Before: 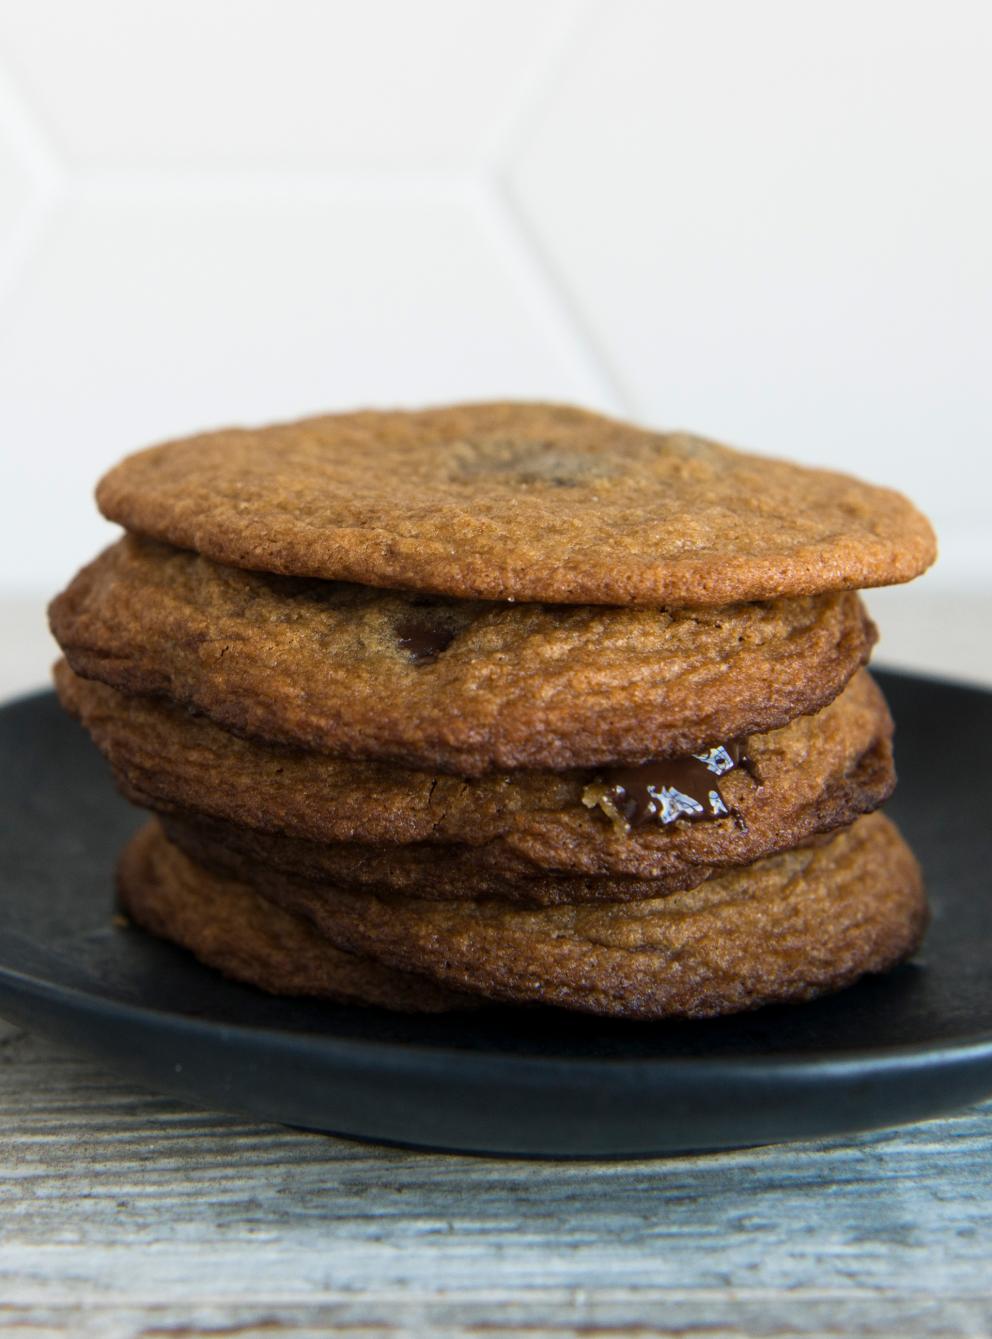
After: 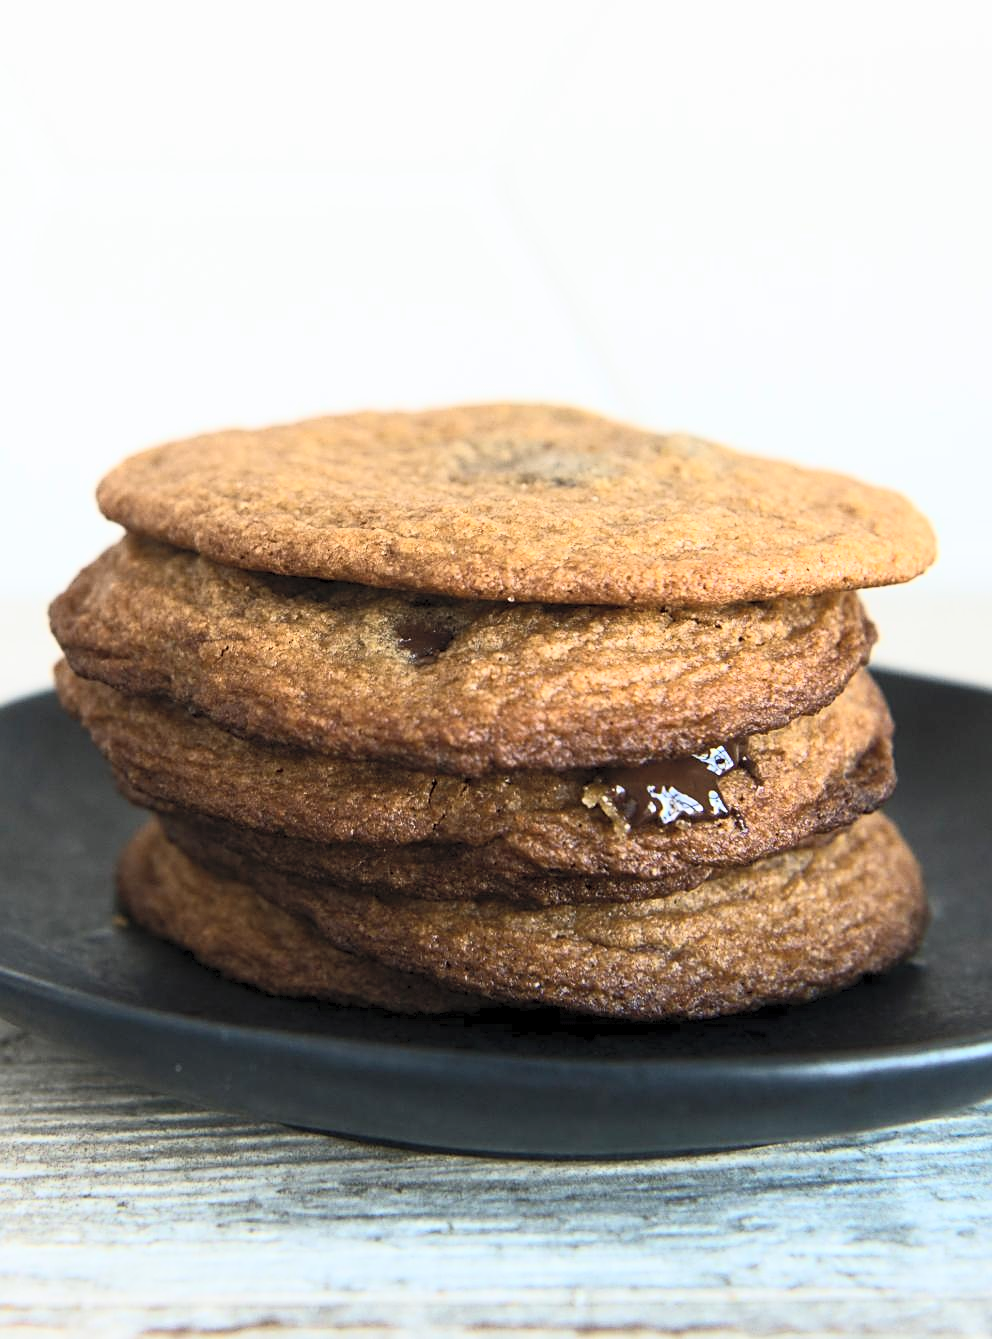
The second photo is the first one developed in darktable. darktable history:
sharpen: on, module defaults
contrast brightness saturation: contrast 0.374, brightness 0.51
